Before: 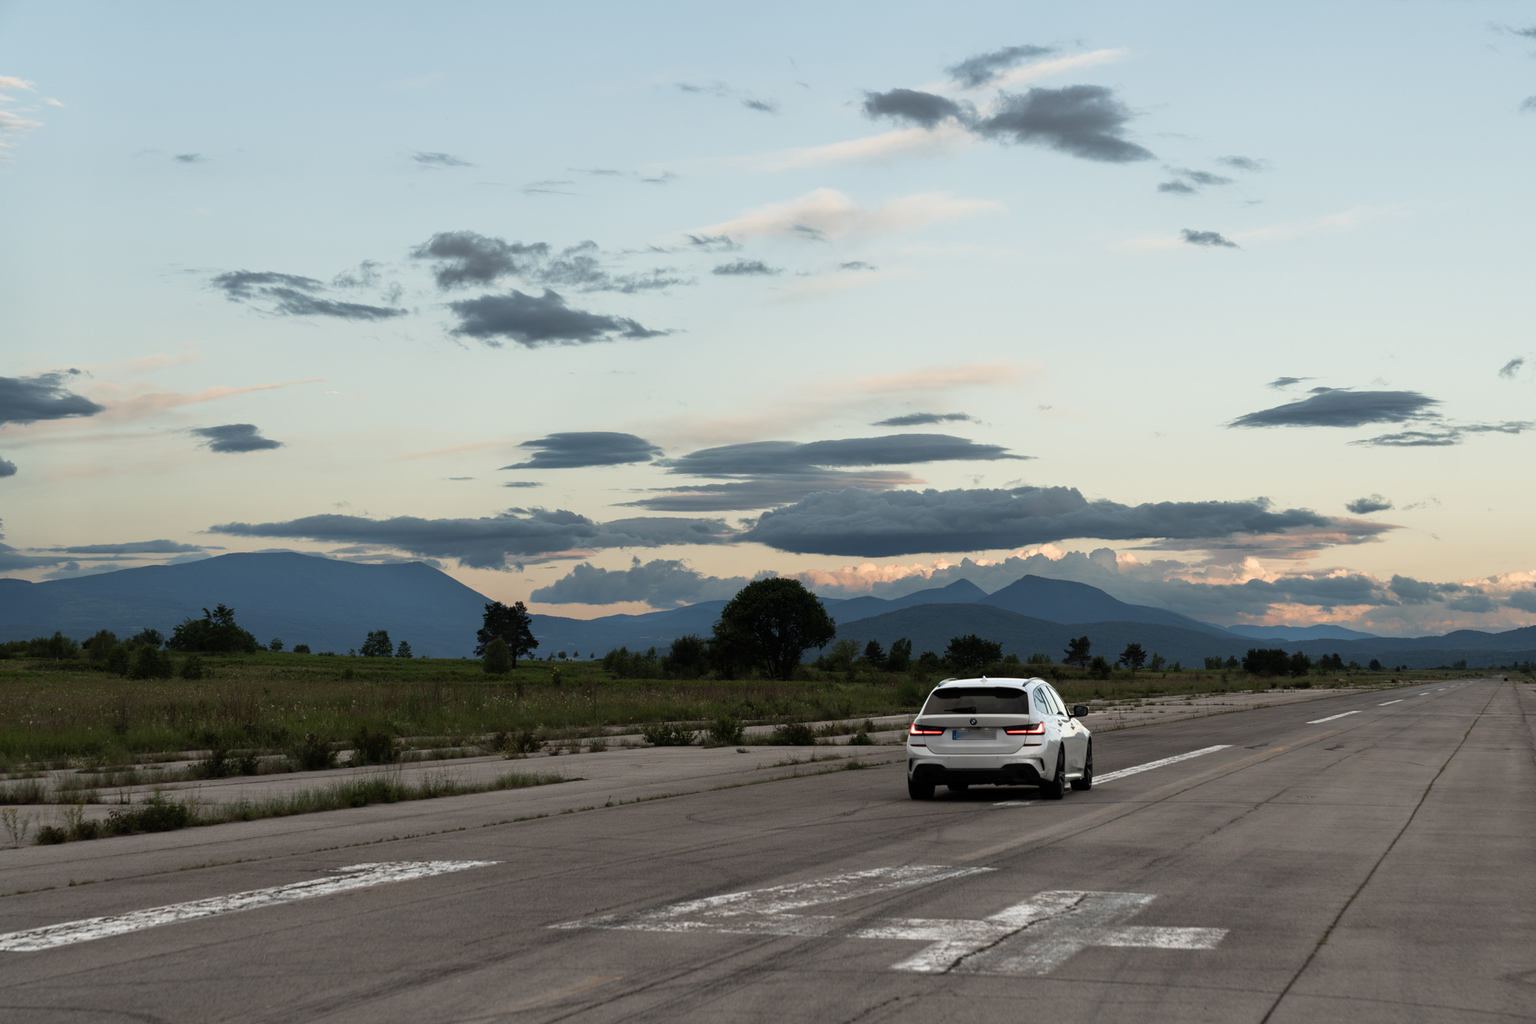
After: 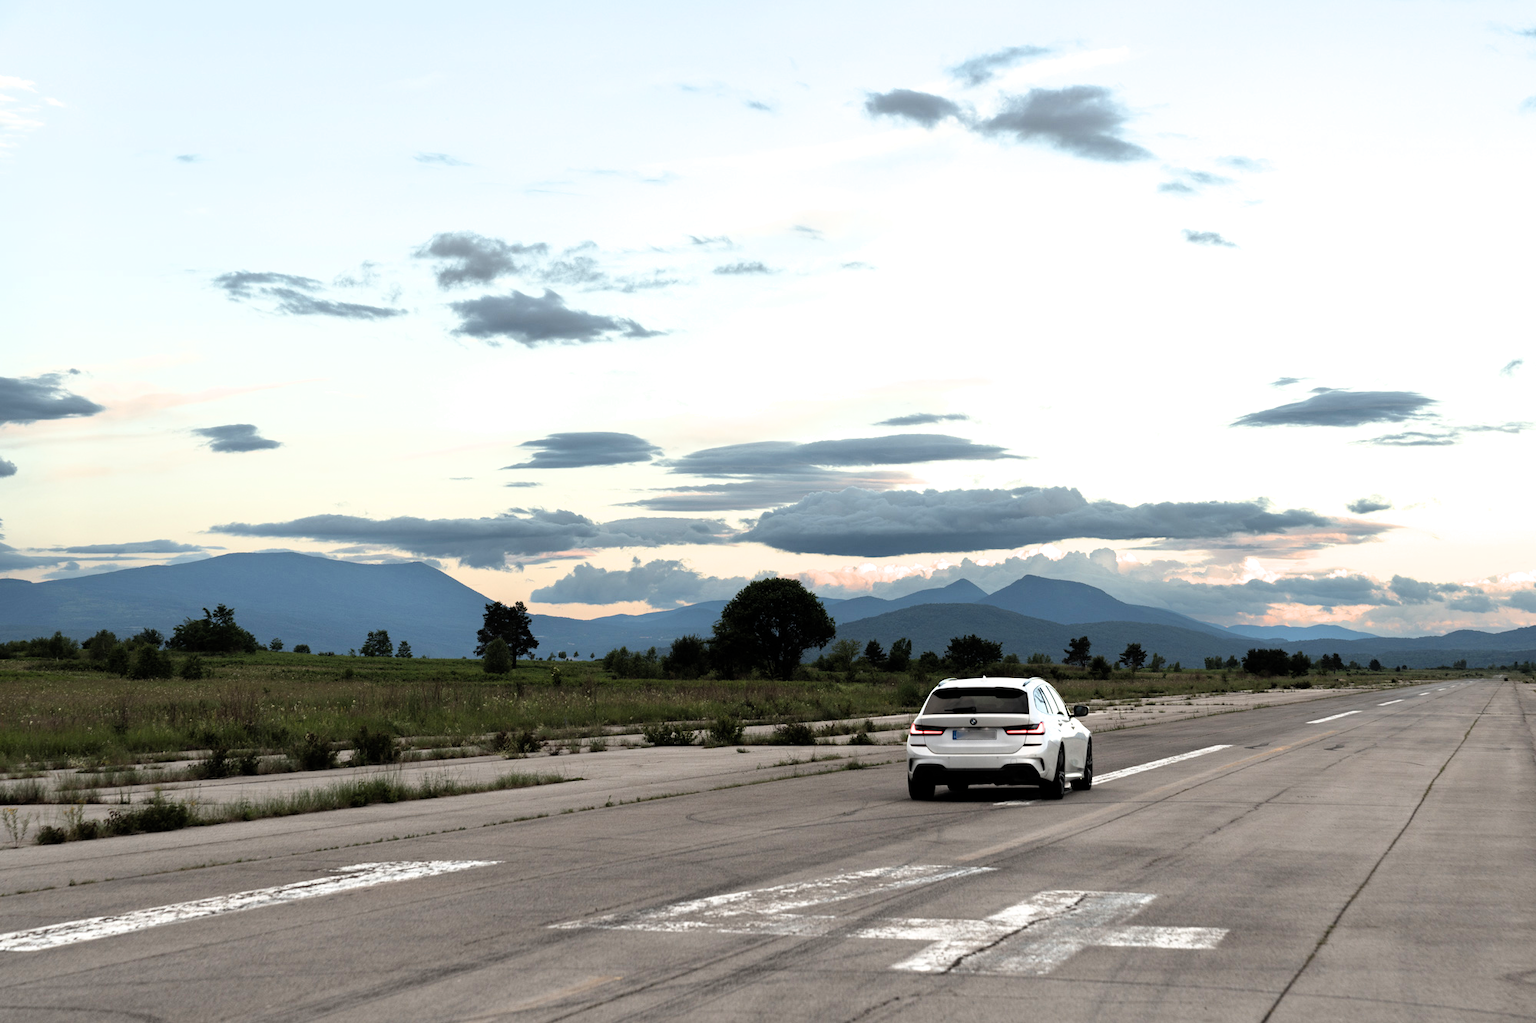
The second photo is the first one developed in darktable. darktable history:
exposure: black level correction 0, exposure 1.001 EV, compensate exposure bias true, compensate highlight preservation false
filmic rgb: black relative exposure -12.02 EV, white relative exposure 2.82 EV, target black luminance 0%, hardness 8.06, latitude 69.45%, contrast 1.138, highlights saturation mix 10.77%, shadows ↔ highlights balance -0.39%
